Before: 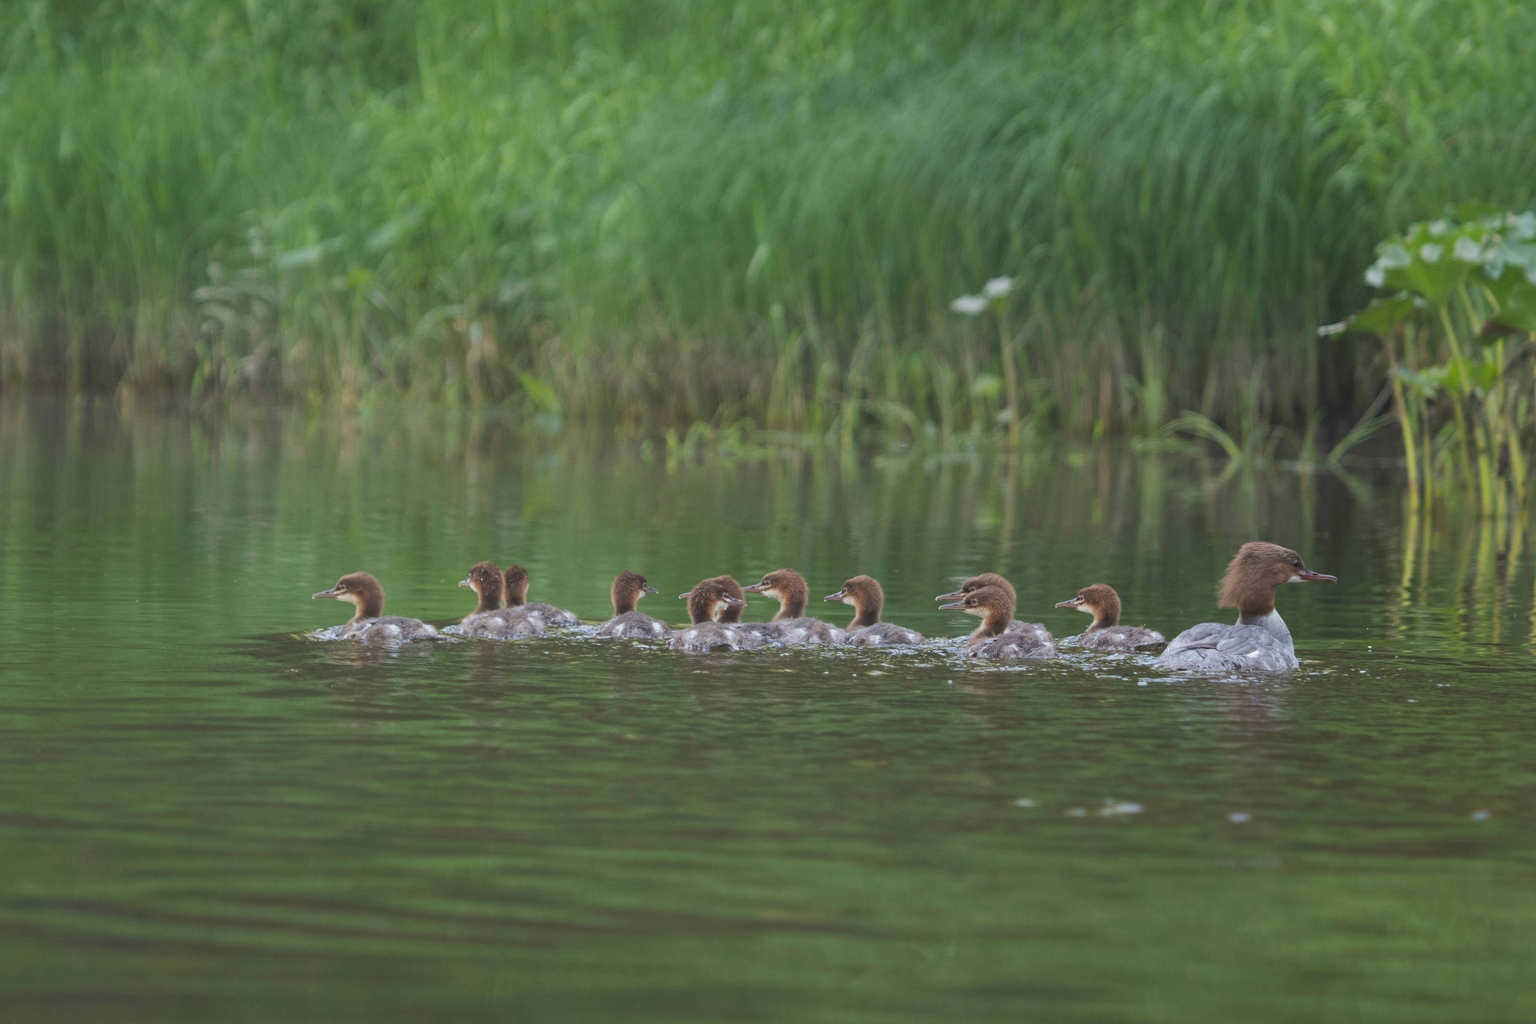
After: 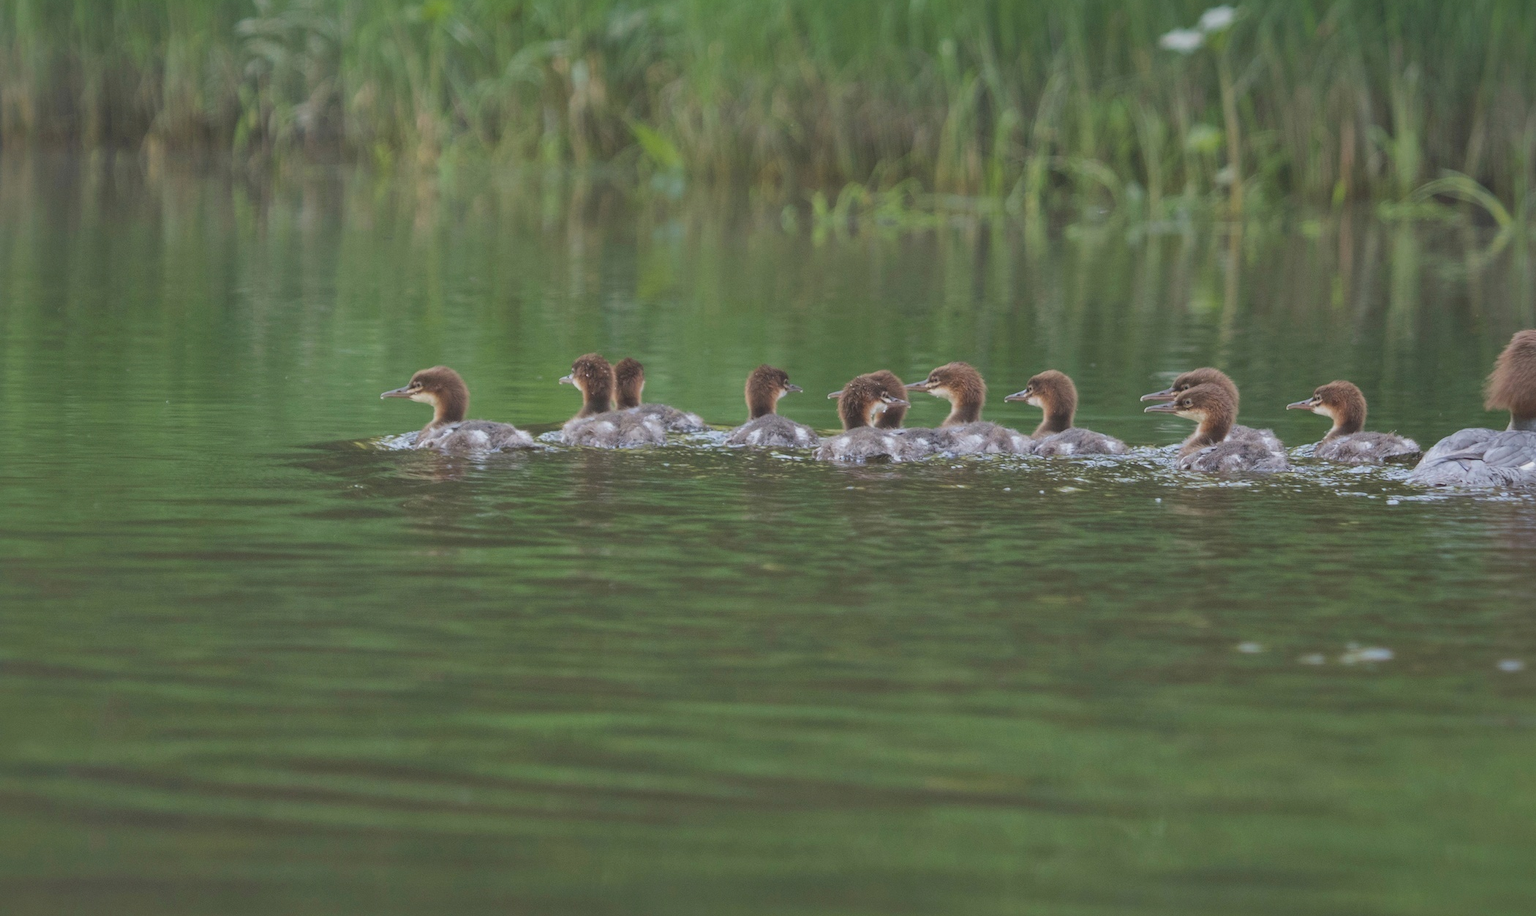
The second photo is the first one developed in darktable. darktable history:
exposure: compensate highlight preservation false
shadows and highlights: on, module defaults
crop: top 26.565%, right 17.963%
